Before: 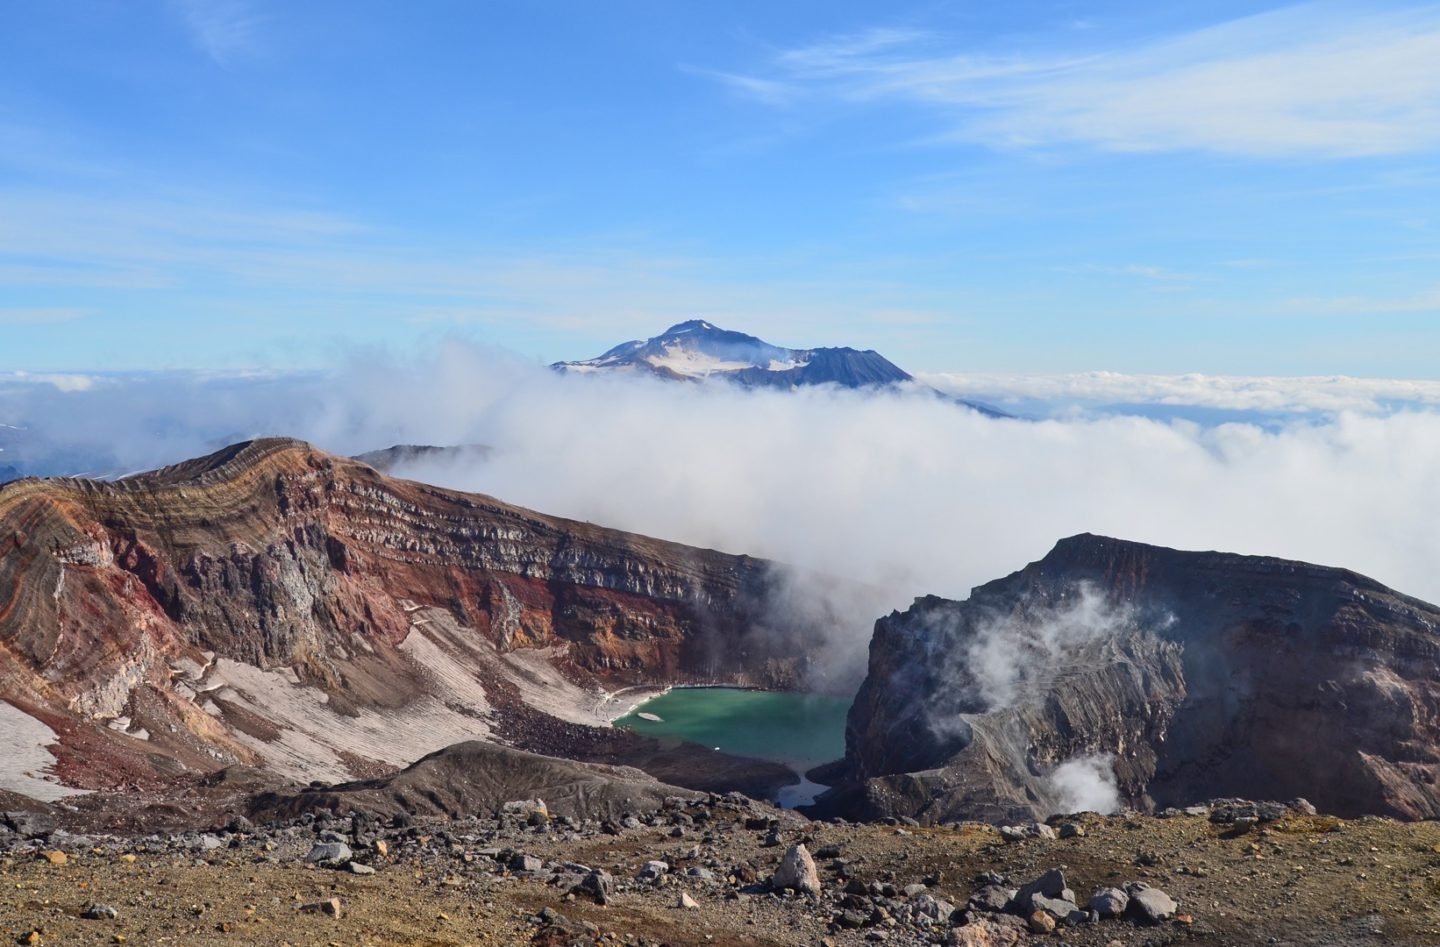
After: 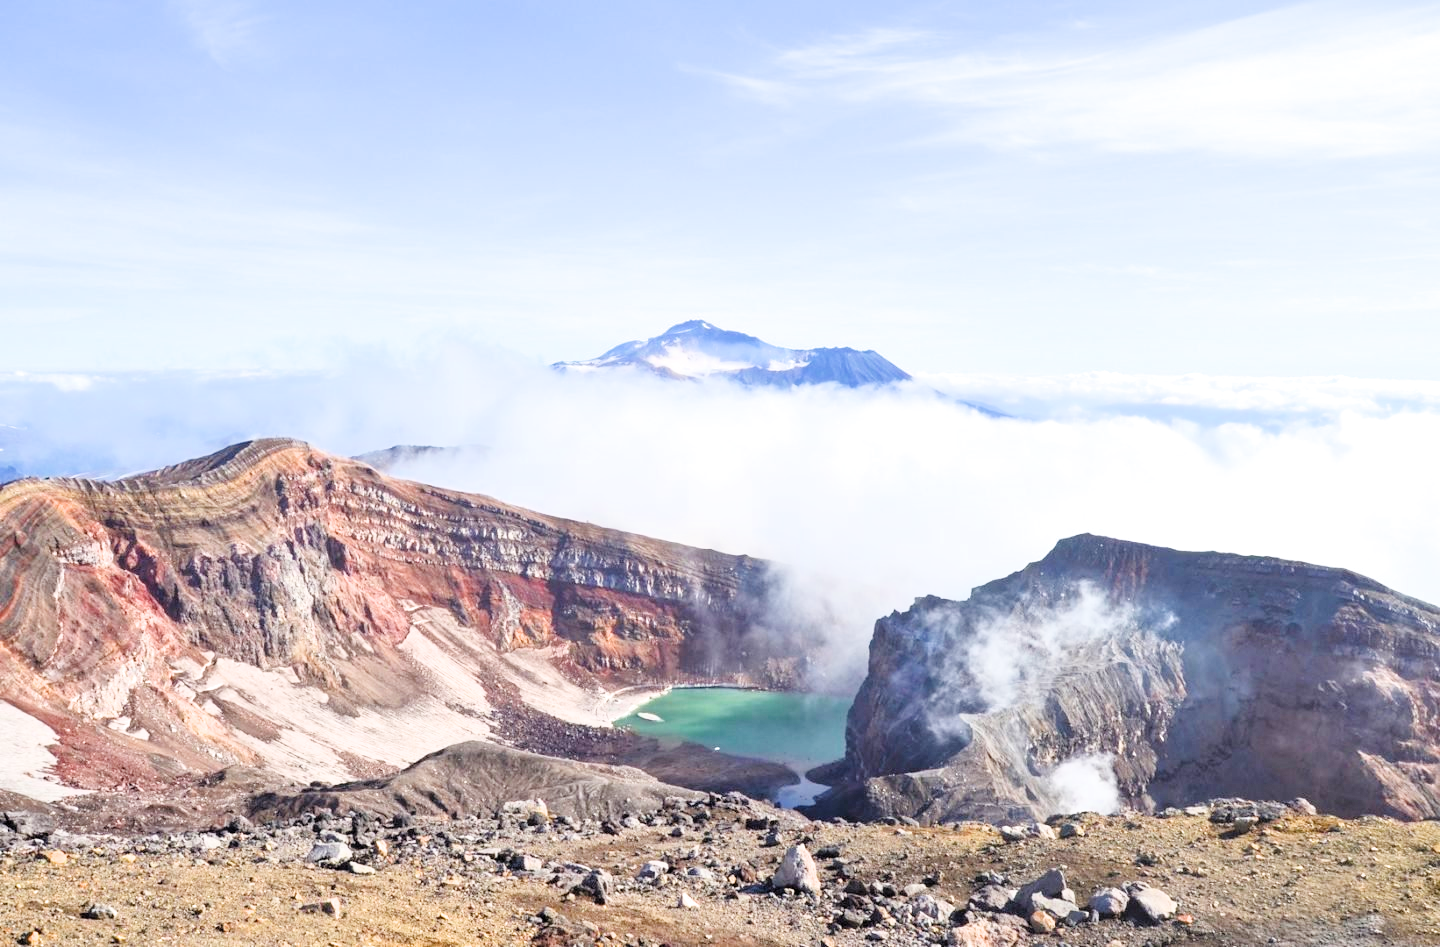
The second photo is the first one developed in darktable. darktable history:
filmic rgb: black relative exposure -4.75 EV, white relative exposure 4.04 EV, hardness 2.82
exposure: black level correction 0, exposure 2.171 EV, compensate highlight preservation false
